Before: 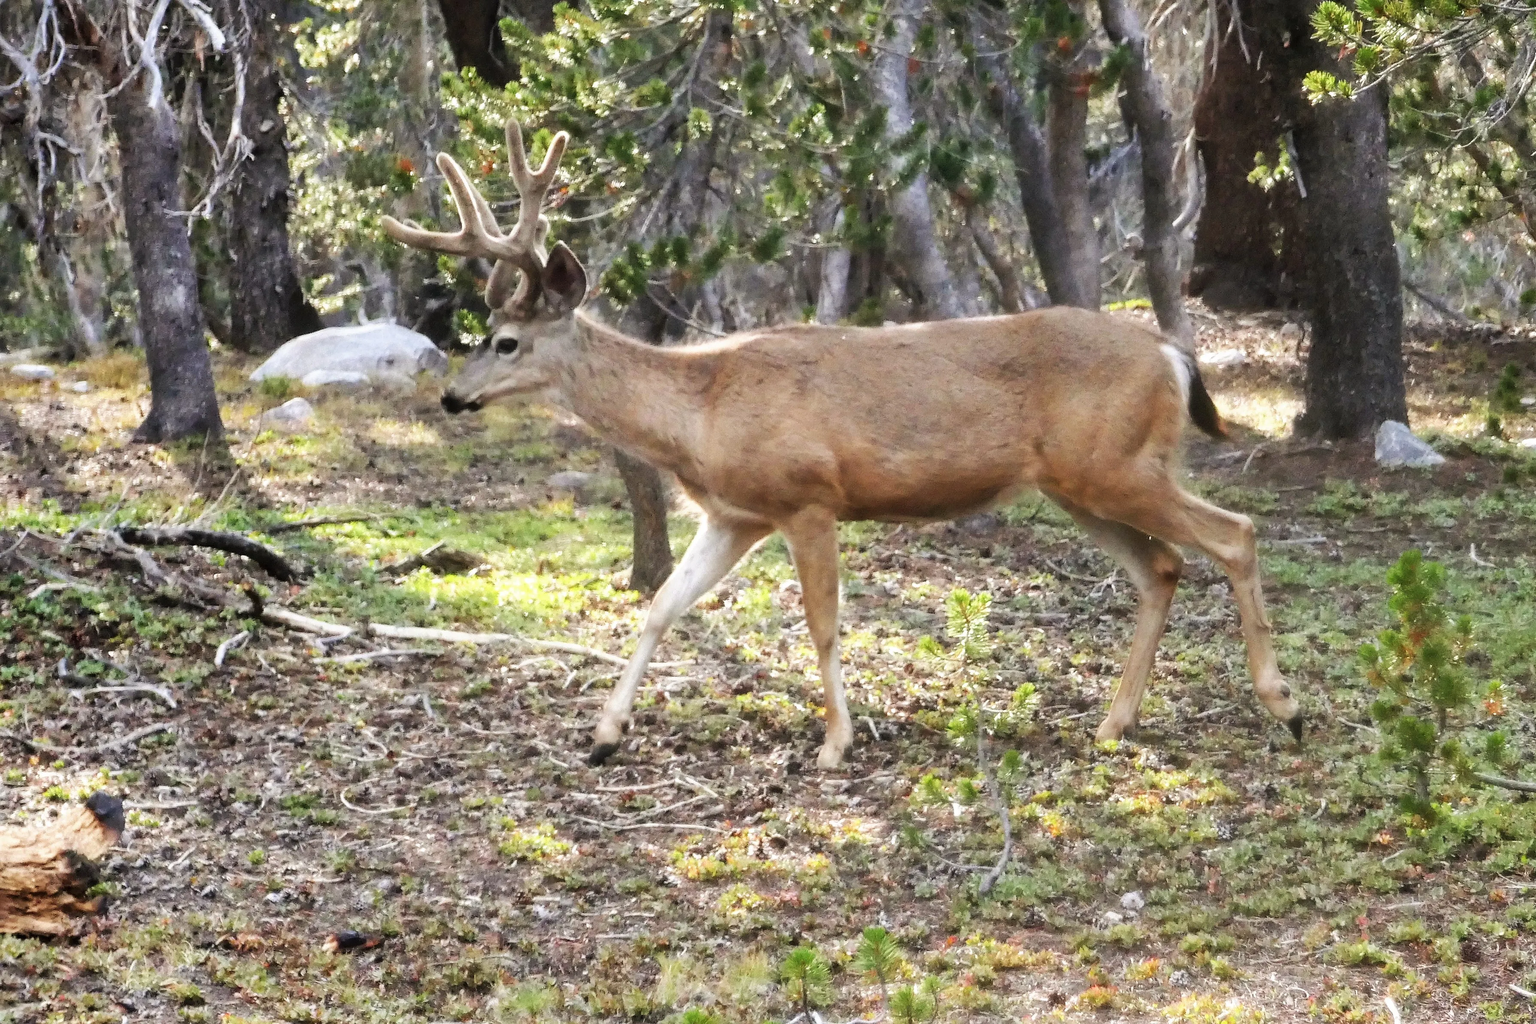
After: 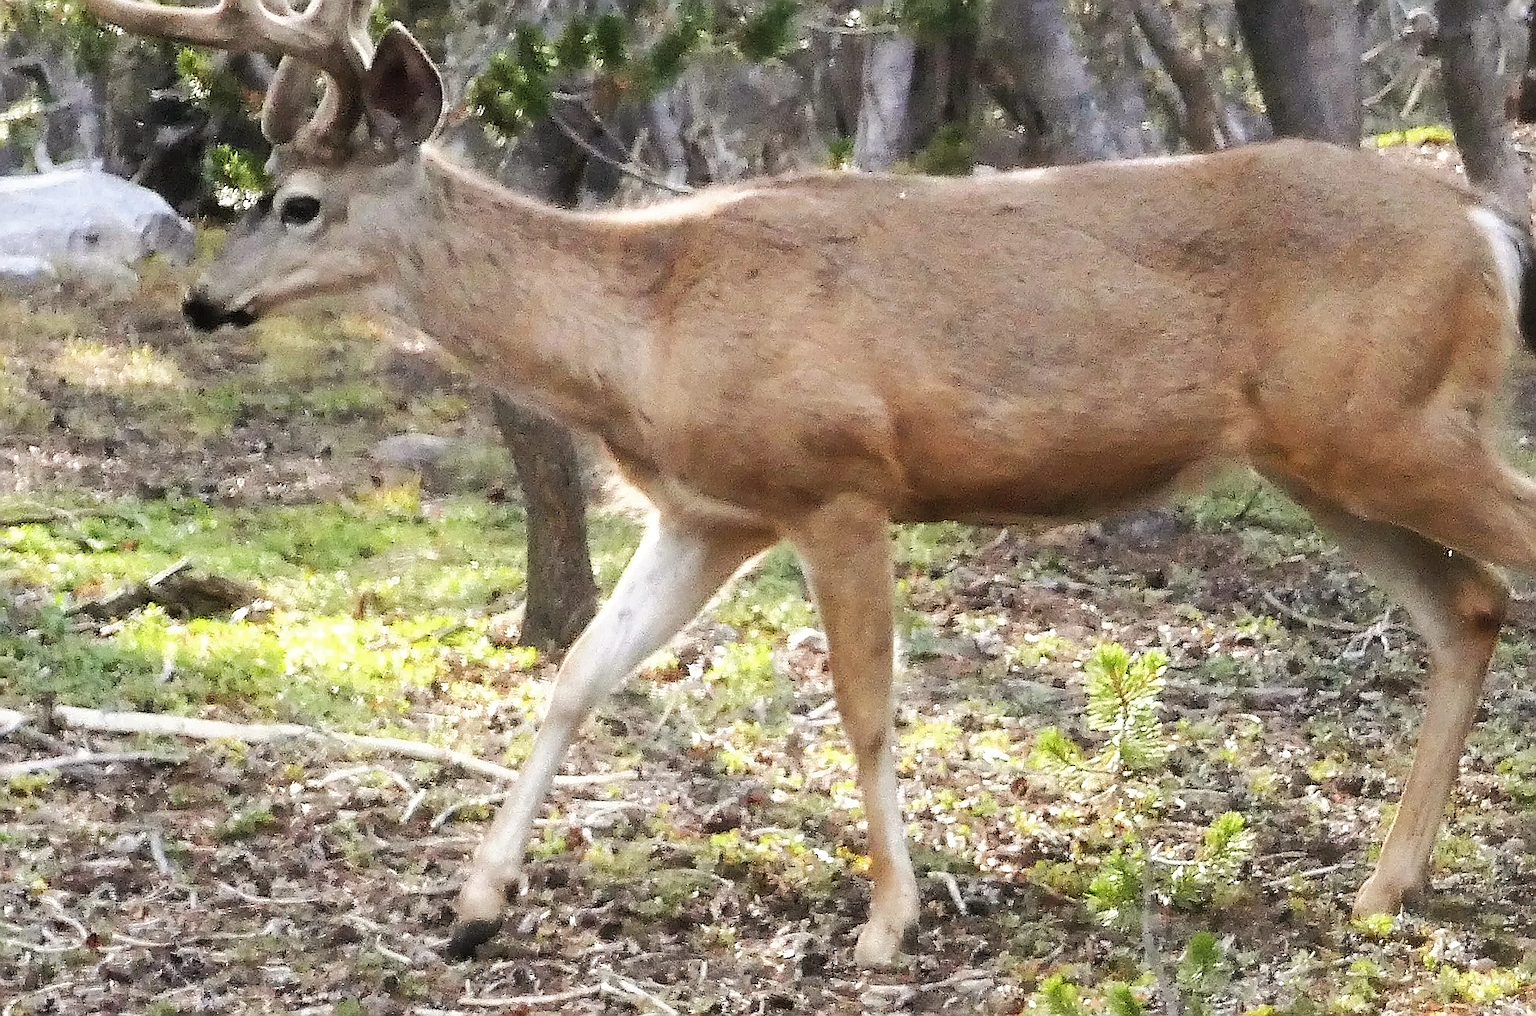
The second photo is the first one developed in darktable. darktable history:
crop and rotate: left 22.066%, top 22.336%, right 21.969%, bottom 22.073%
tone equalizer: edges refinement/feathering 500, mask exposure compensation -1.57 EV, preserve details no
sharpen: radius 1.348, amount 1.252, threshold 0.666
